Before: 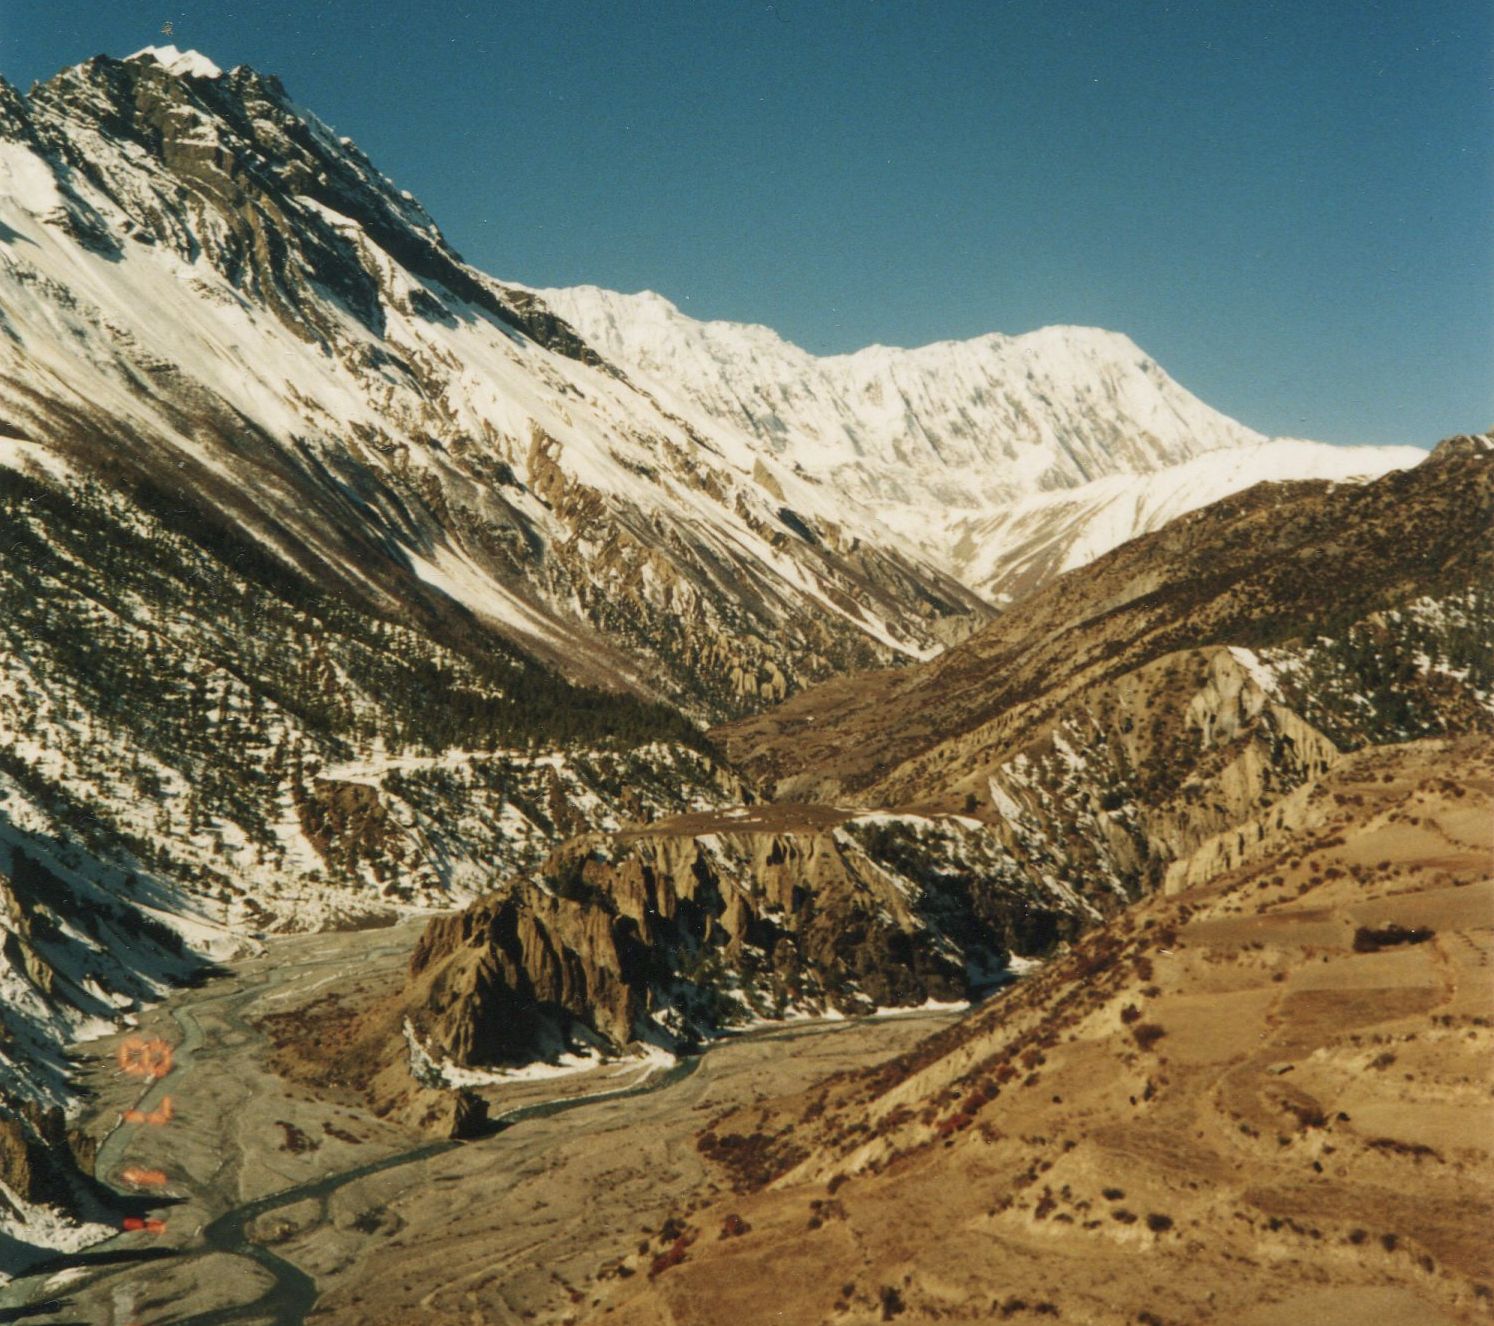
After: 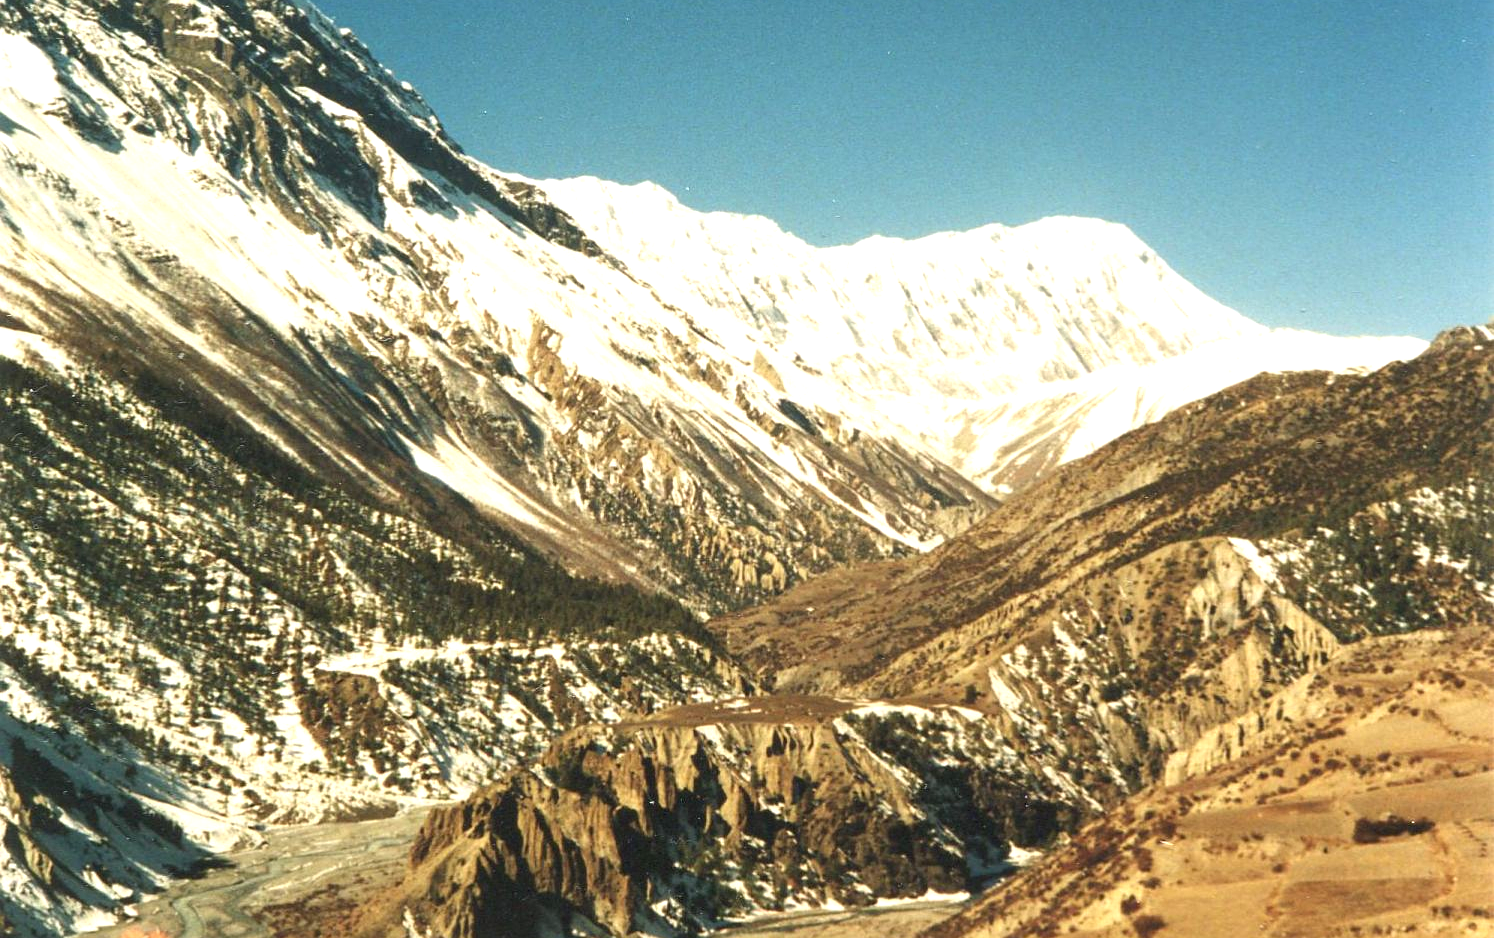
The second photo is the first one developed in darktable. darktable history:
sharpen: amount 0.207
crop and rotate: top 8.227%, bottom 21.019%
exposure: black level correction 0, exposure 1 EV, compensate highlight preservation false
